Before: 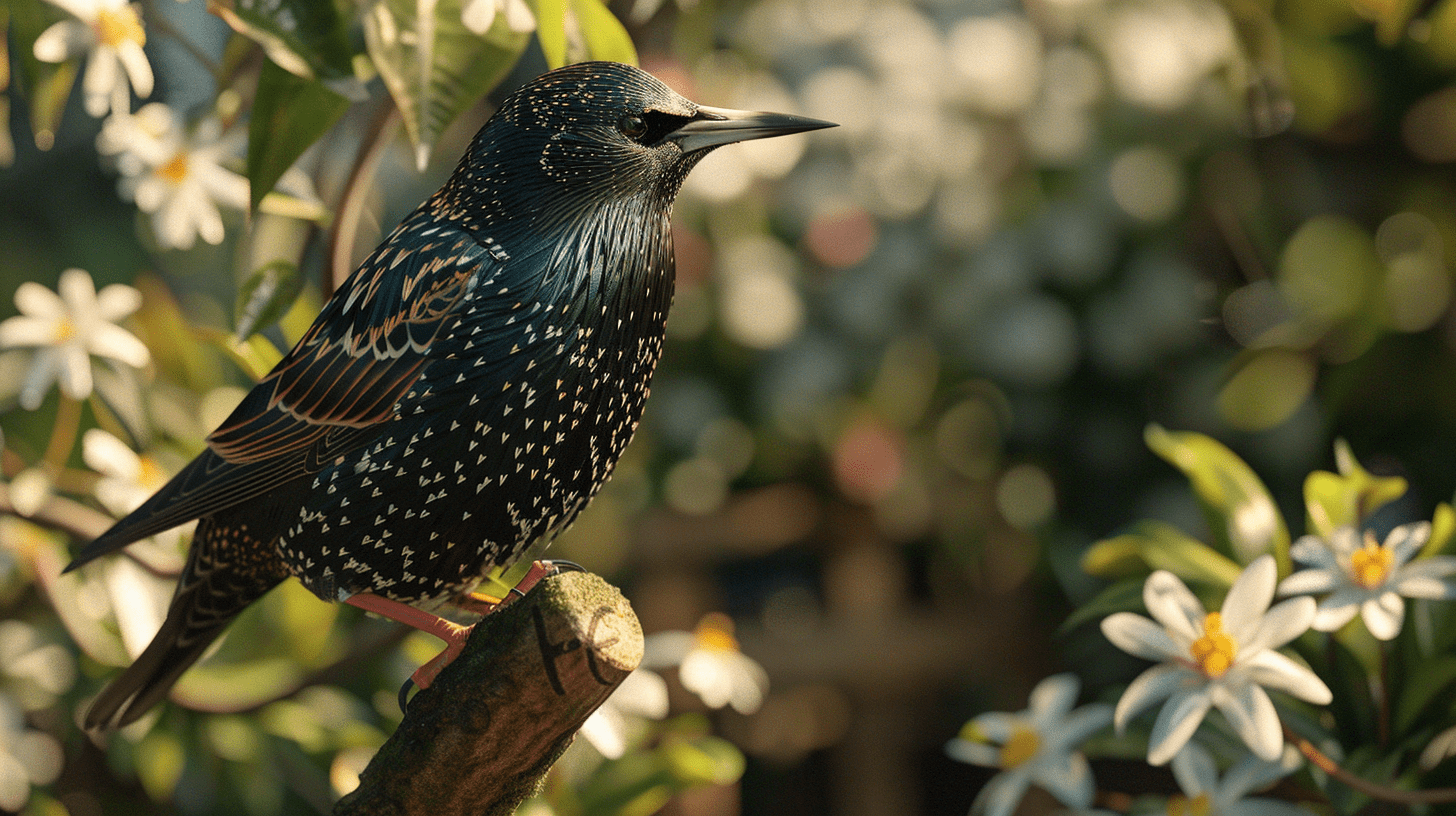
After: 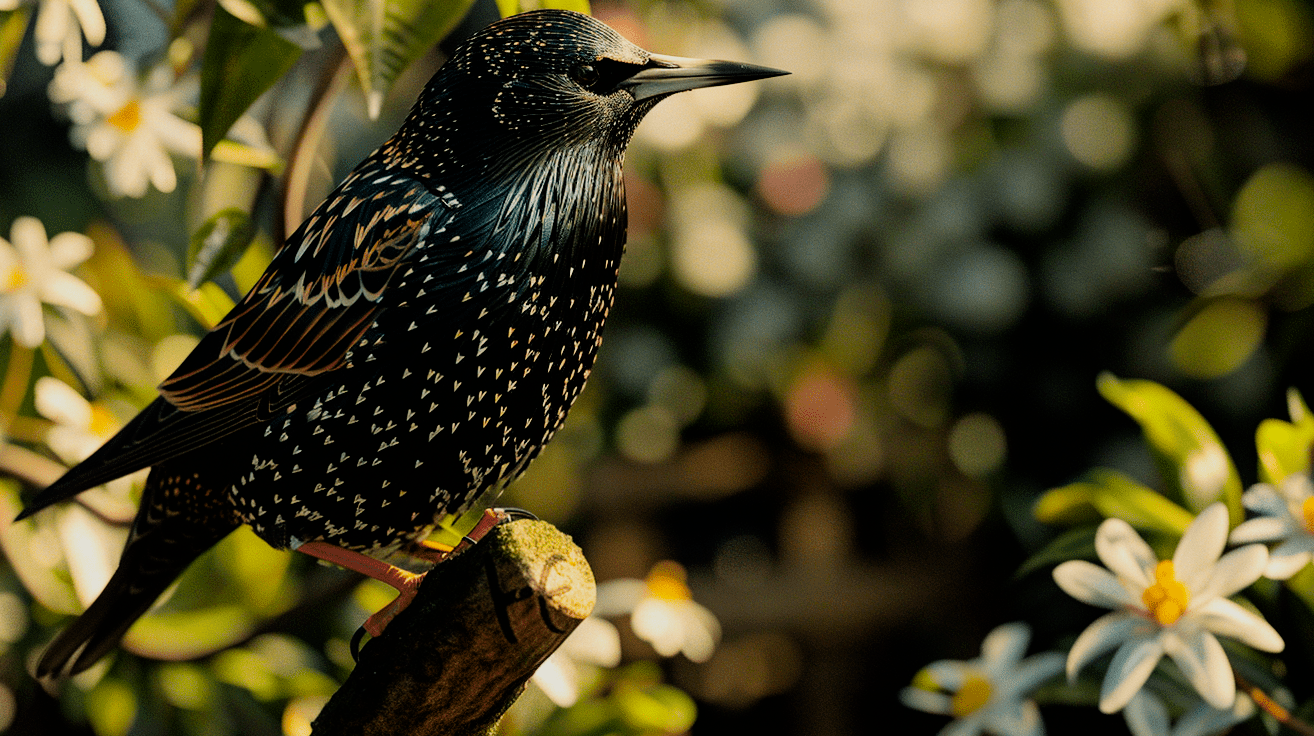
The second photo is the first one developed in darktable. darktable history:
color balance rgb: perceptual saturation grading › global saturation 25%, global vibrance 20%
filmic rgb: black relative exposure -5 EV, hardness 2.88, contrast 1.3
crop: left 3.305%, top 6.436%, right 6.389%, bottom 3.258%
